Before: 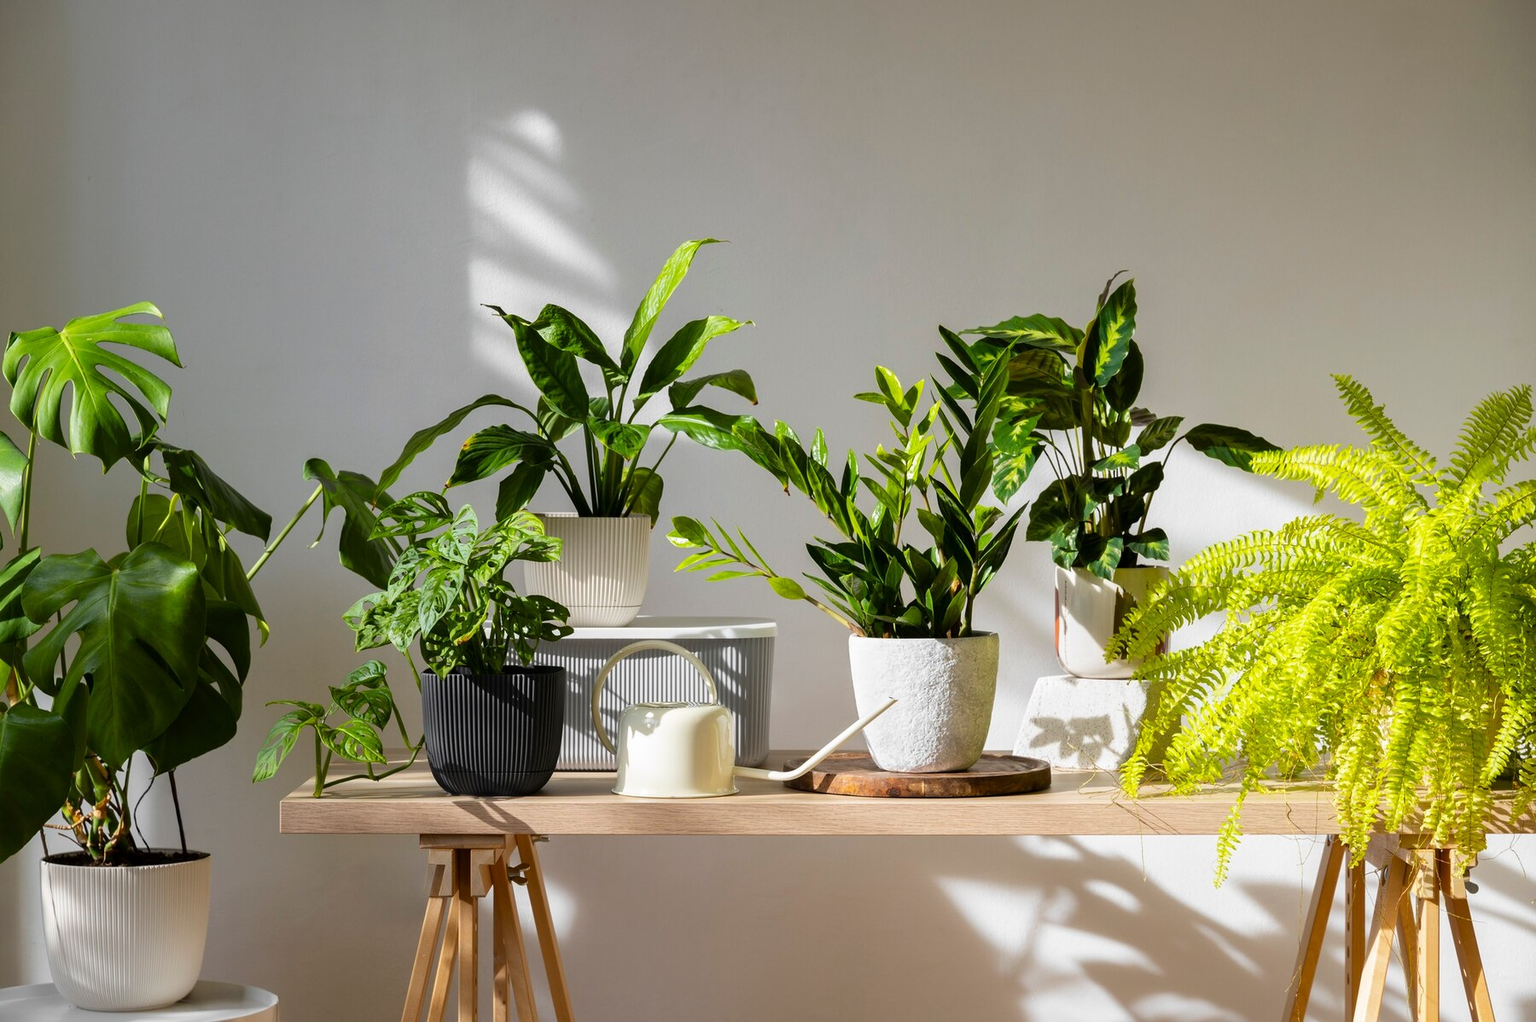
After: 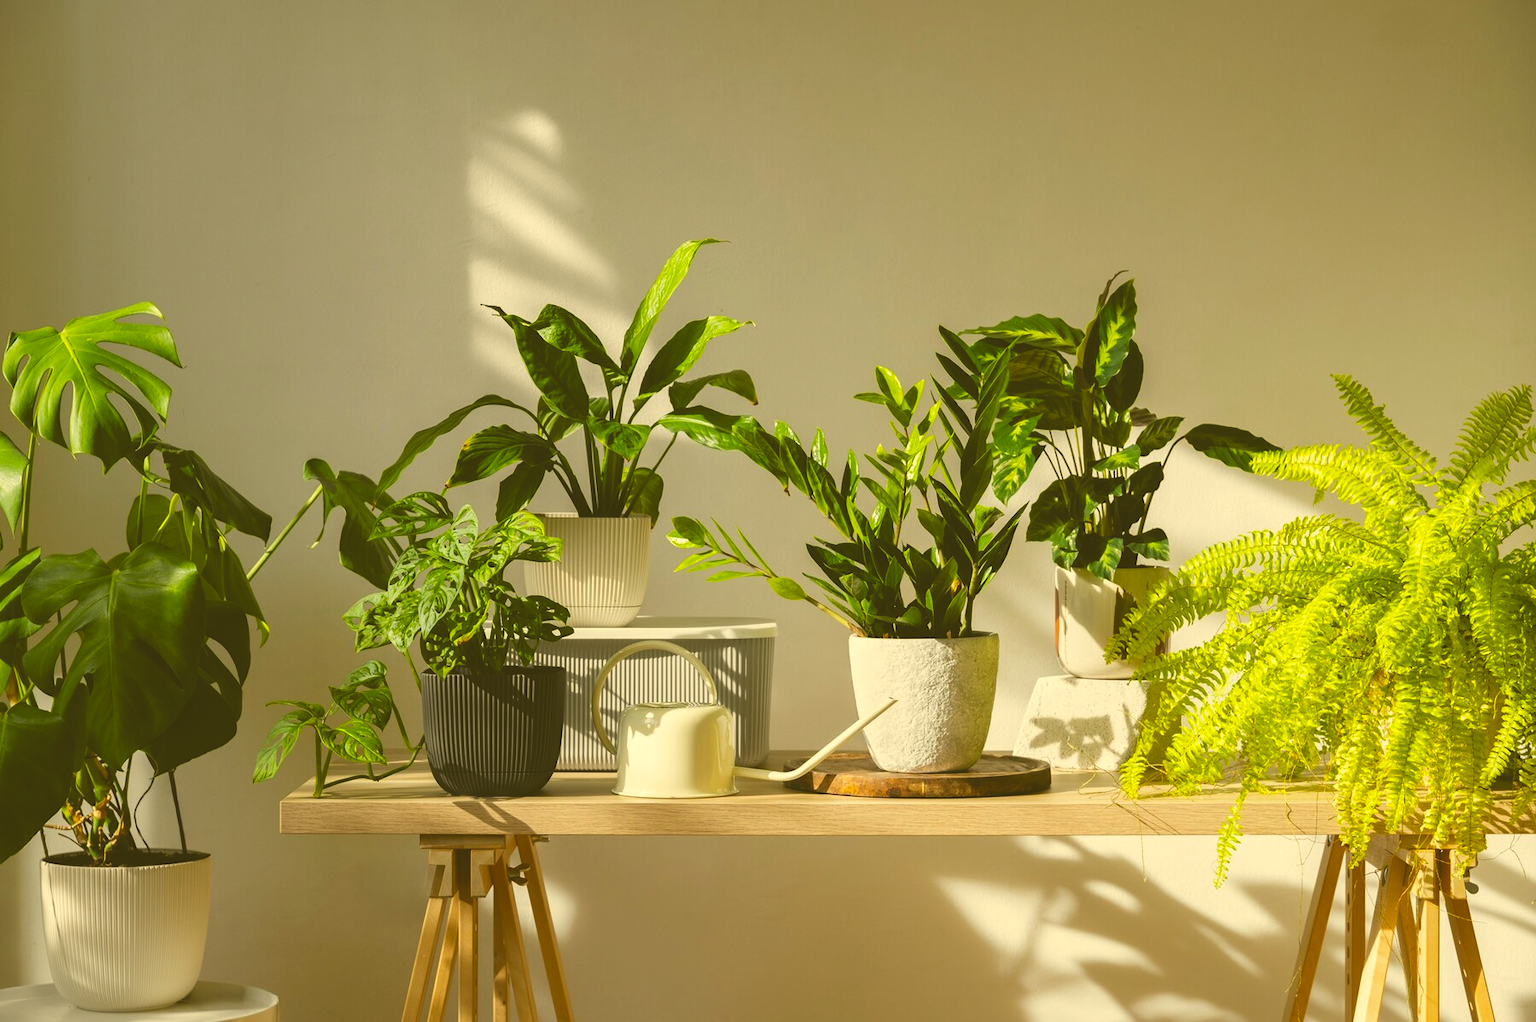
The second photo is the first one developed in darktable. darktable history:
color correction: highlights a* 0.085, highlights b* 28.74, shadows a* -0.168, shadows b* 21.61
exposure: black level correction -0.031, compensate exposure bias true, compensate highlight preservation false
